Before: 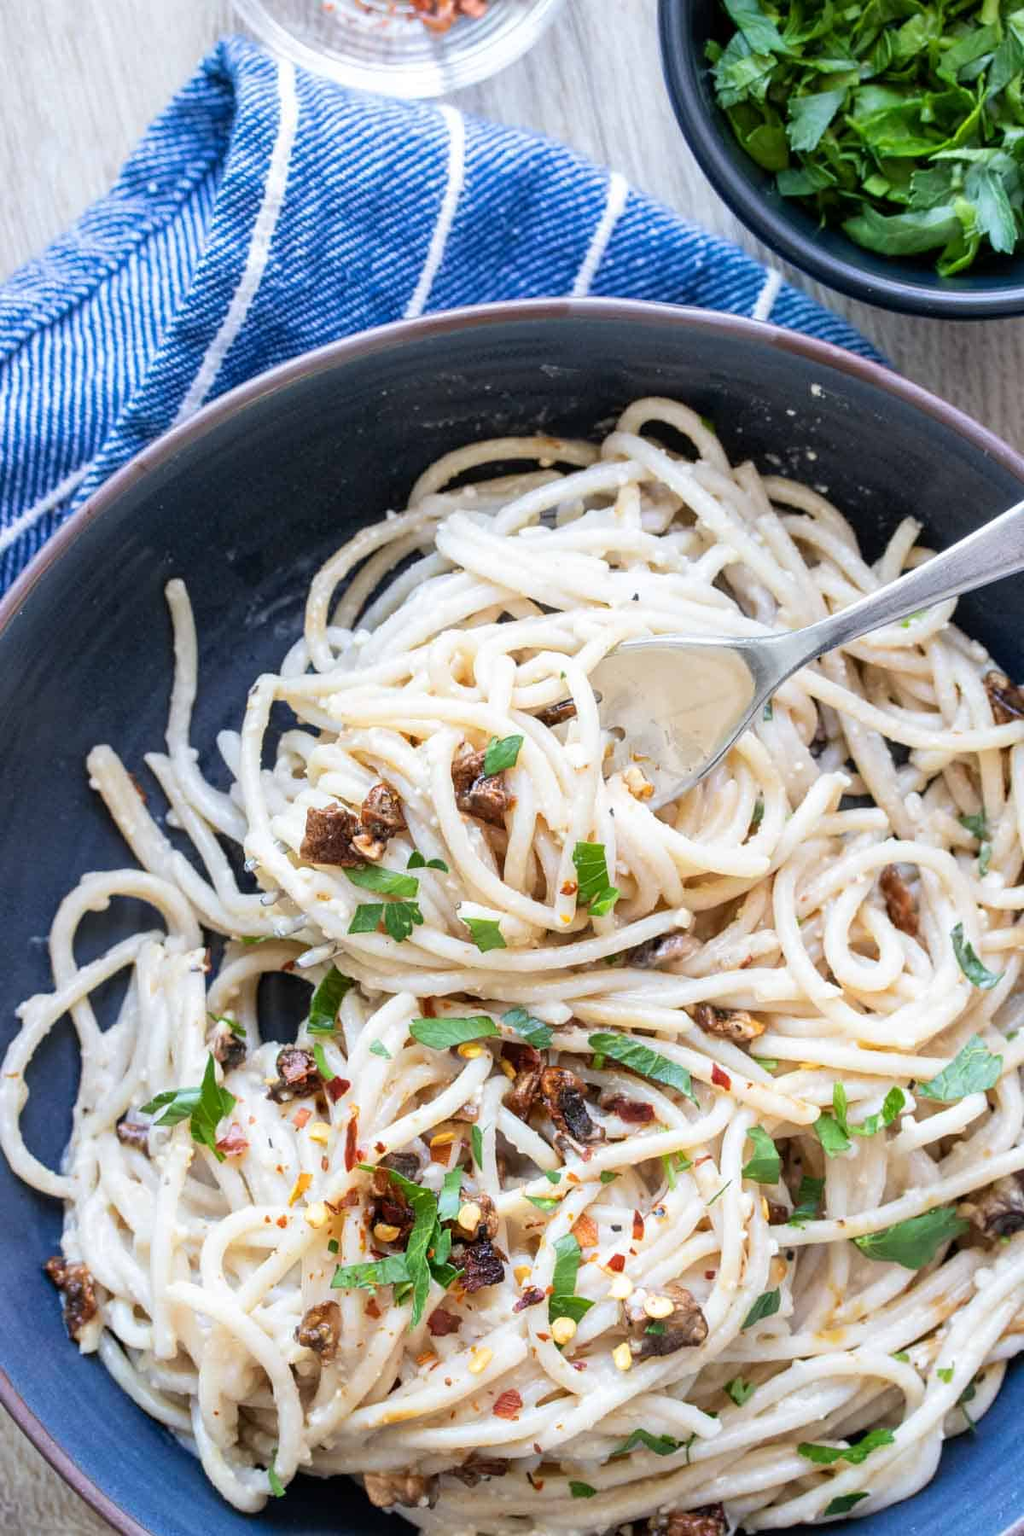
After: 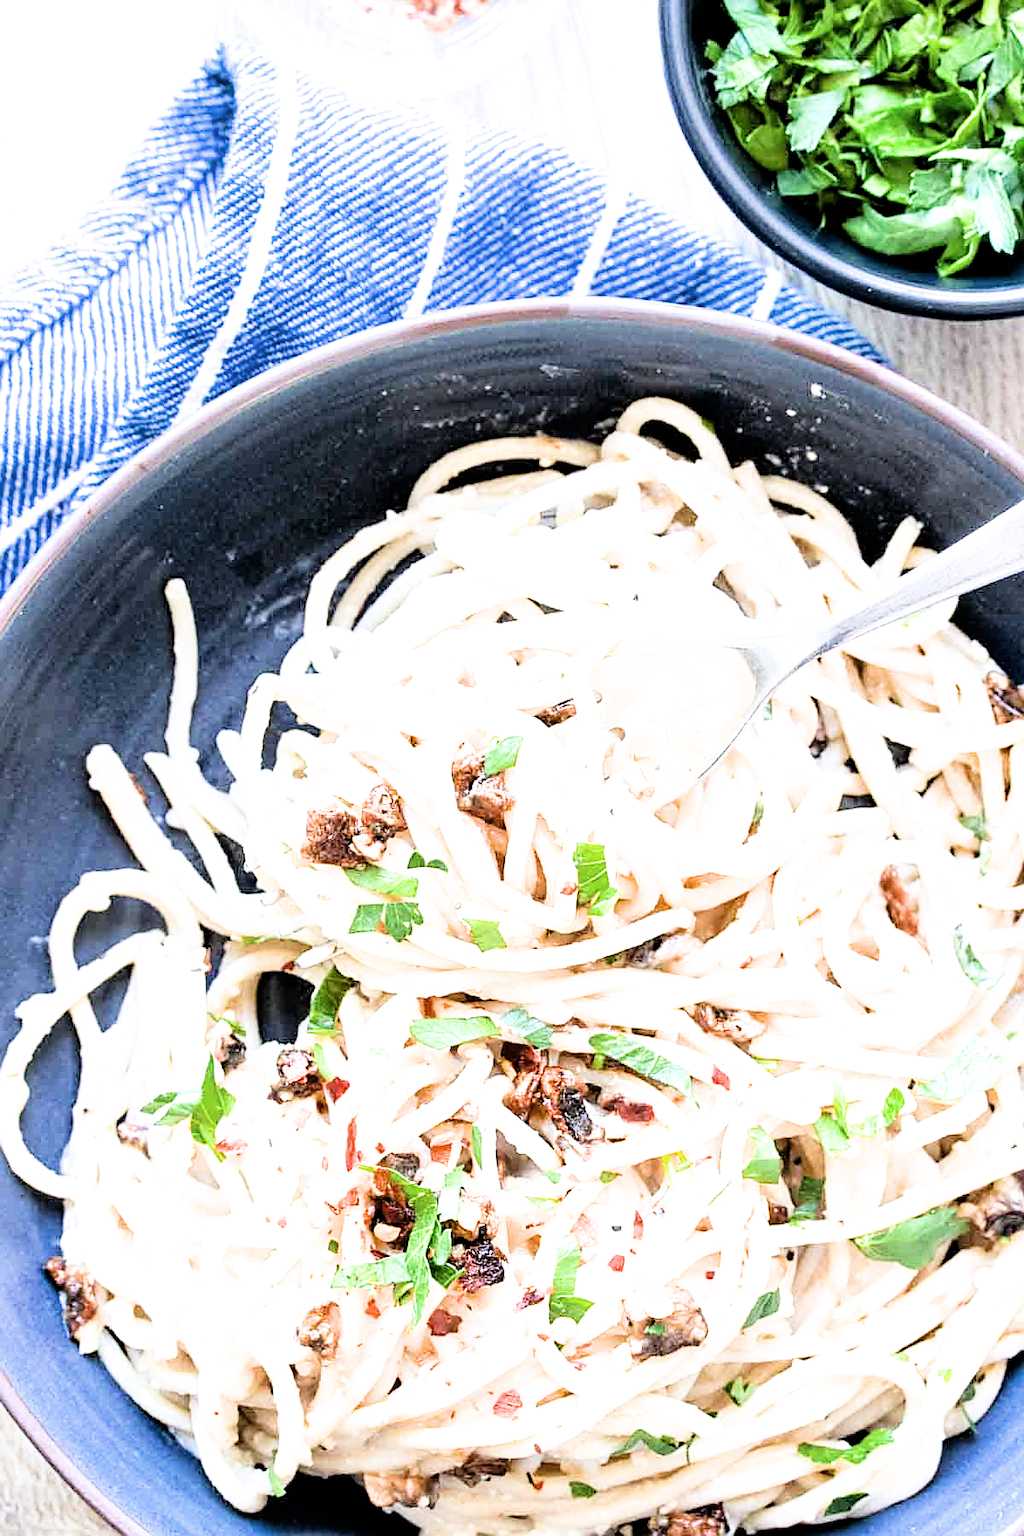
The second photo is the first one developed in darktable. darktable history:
sharpen: on, module defaults
exposure: black level correction 0.001, exposure 1.868 EV, compensate exposure bias true, compensate highlight preservation false
contrast brightness saturation: saturation -0.057
filmic rgb: black relative exposure -5.11 EV, white relative exposure 3.51 EV, hardness 3.18, contrast 1.384, highlights saturation mix -31.19%, iterations of high-quality reconstruction 0
levels: mode automatic
